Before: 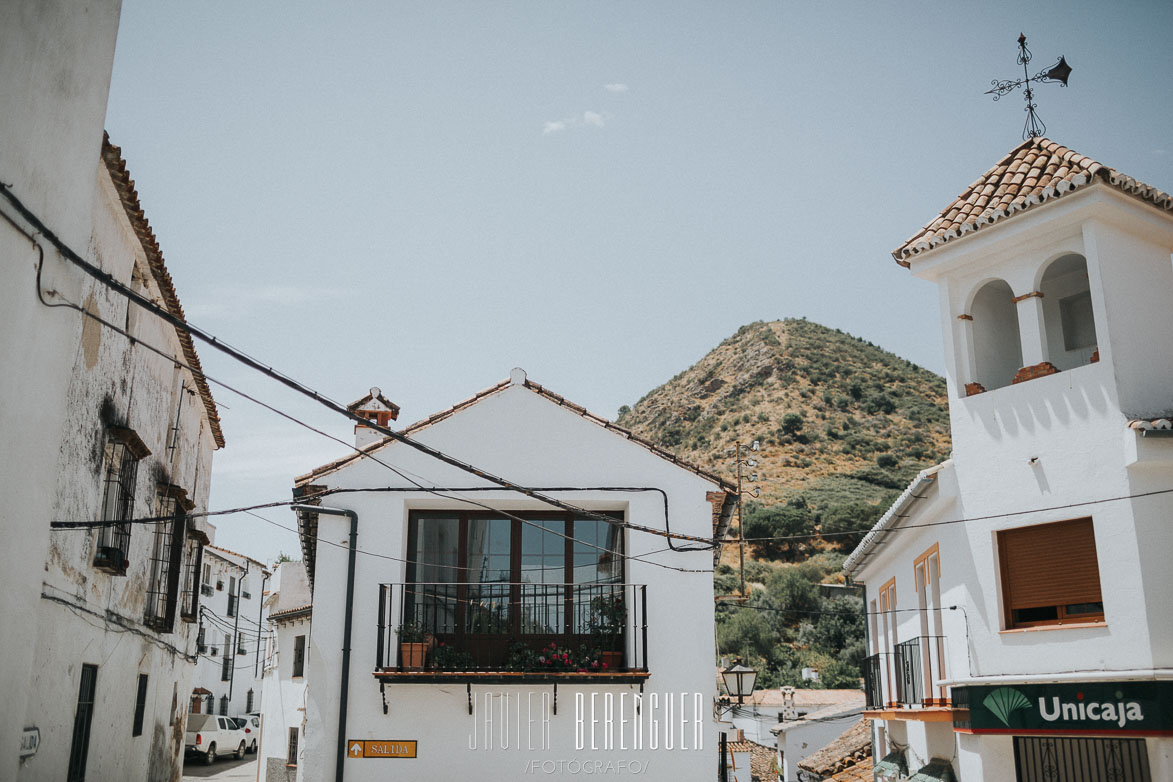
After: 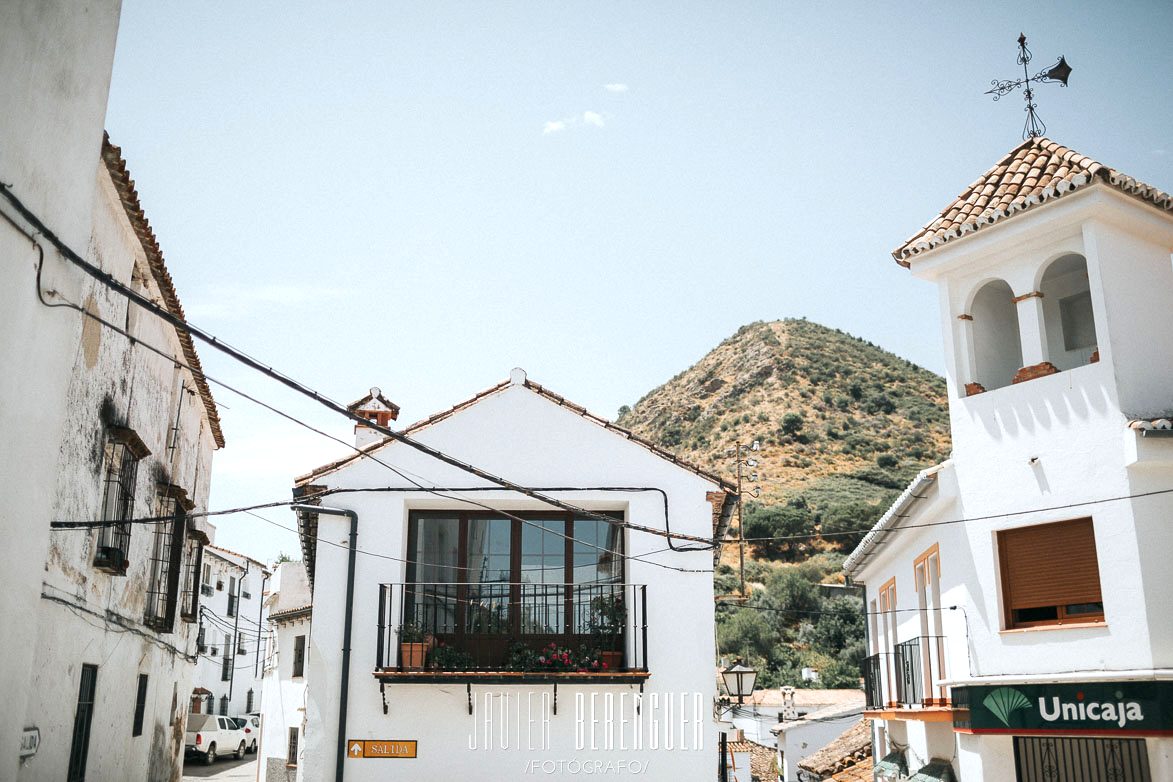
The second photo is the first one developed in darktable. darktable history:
exposure: black level correction 0.001, exposure 0.673 EV, compensate exposure bias true, compensate highlight preservation false
